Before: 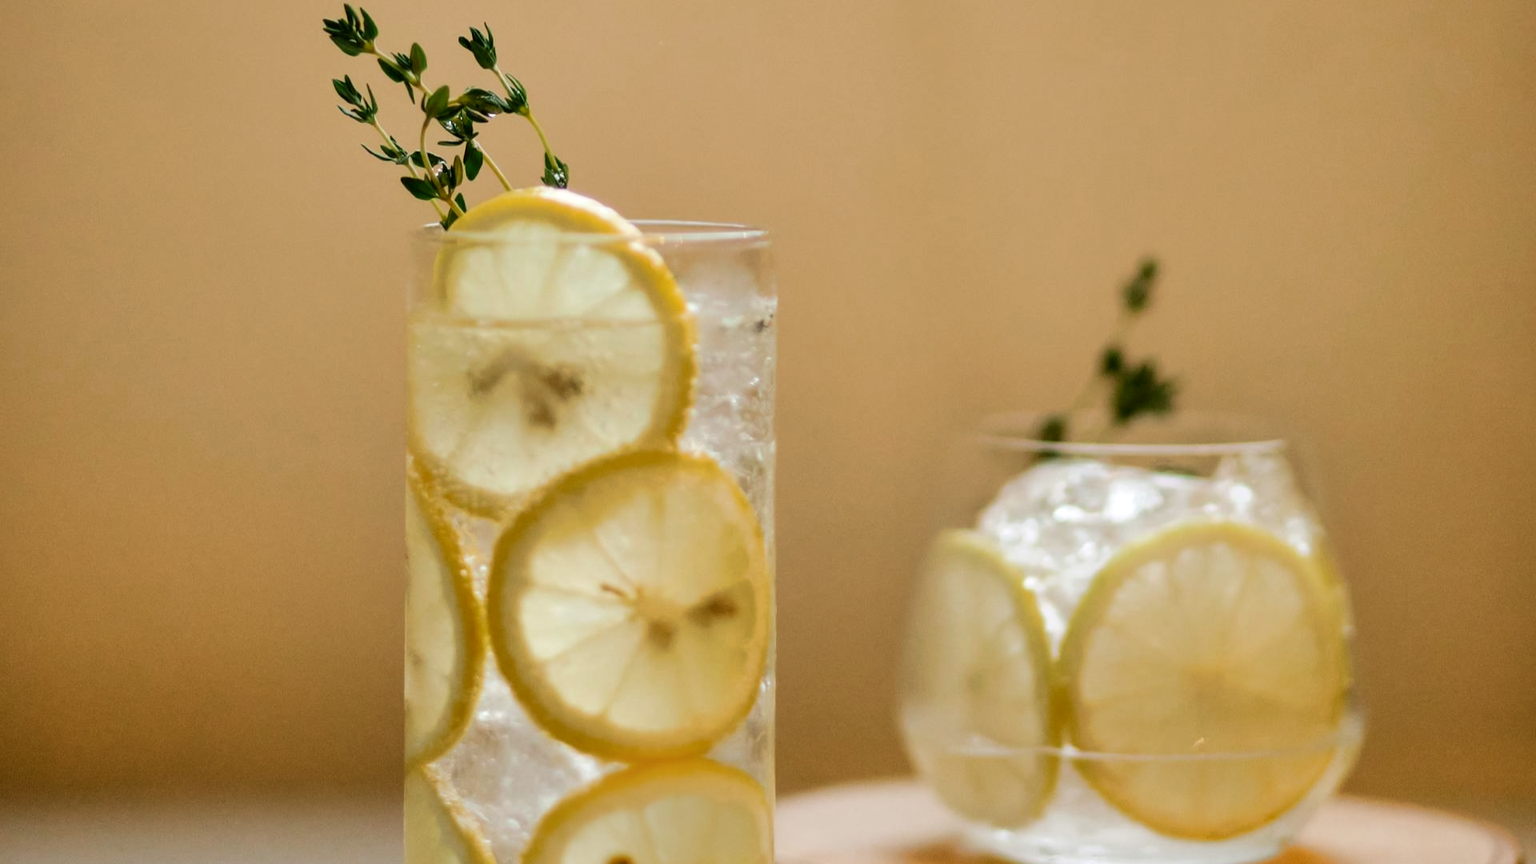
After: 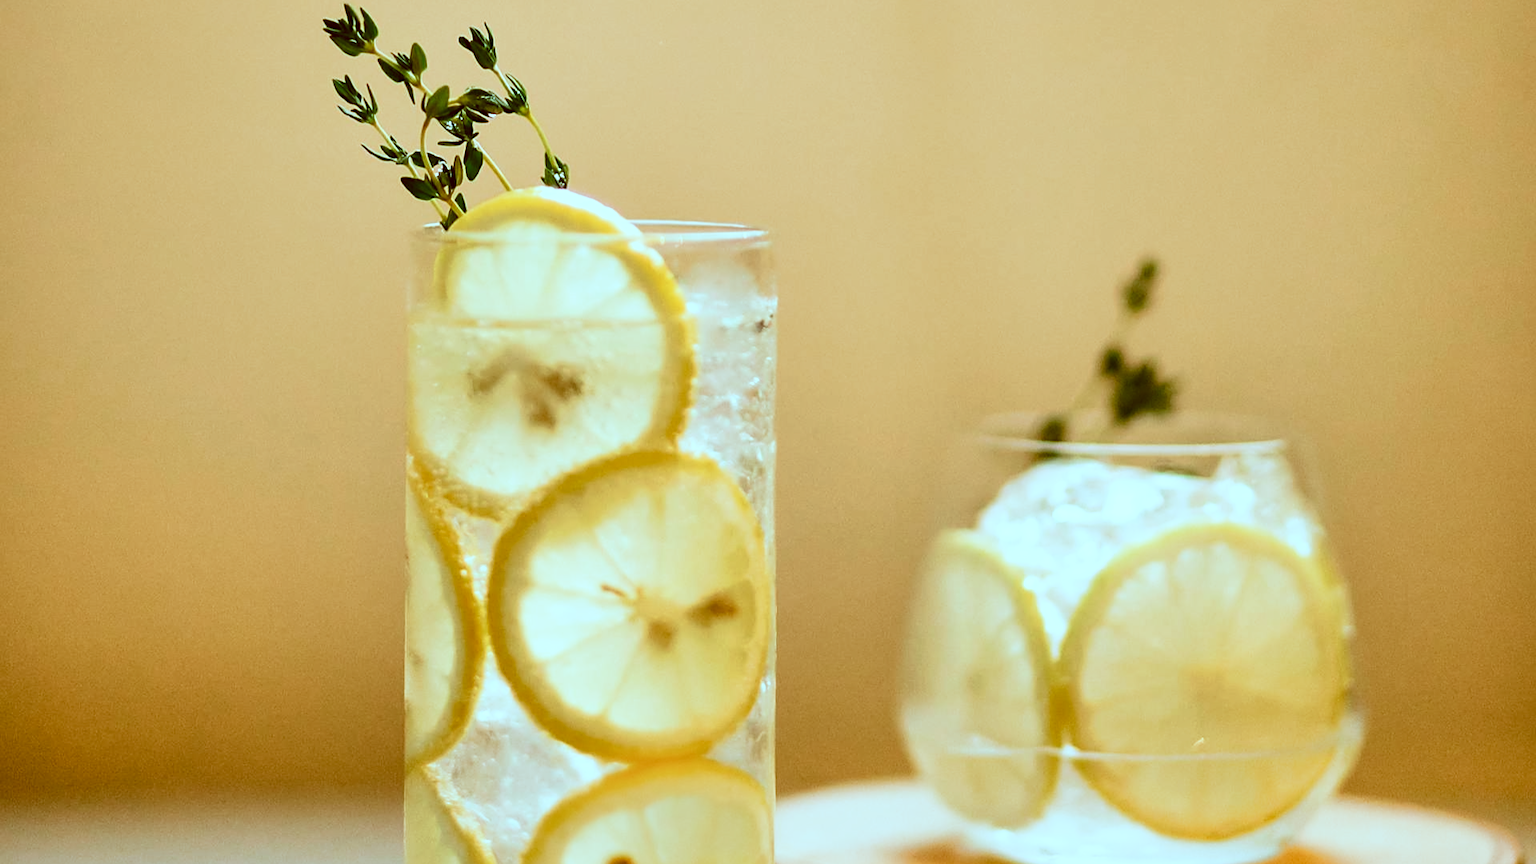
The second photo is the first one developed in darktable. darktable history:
sharpen: on, module defaults
color correction: highlights a* -14.33, highlights b* -16.11, shadows a* 10.87, shadows b* 29.42
base curve: curves: ch0 [(0, 0) (0.579, 0.807) (1, 1)], preserve colors none
